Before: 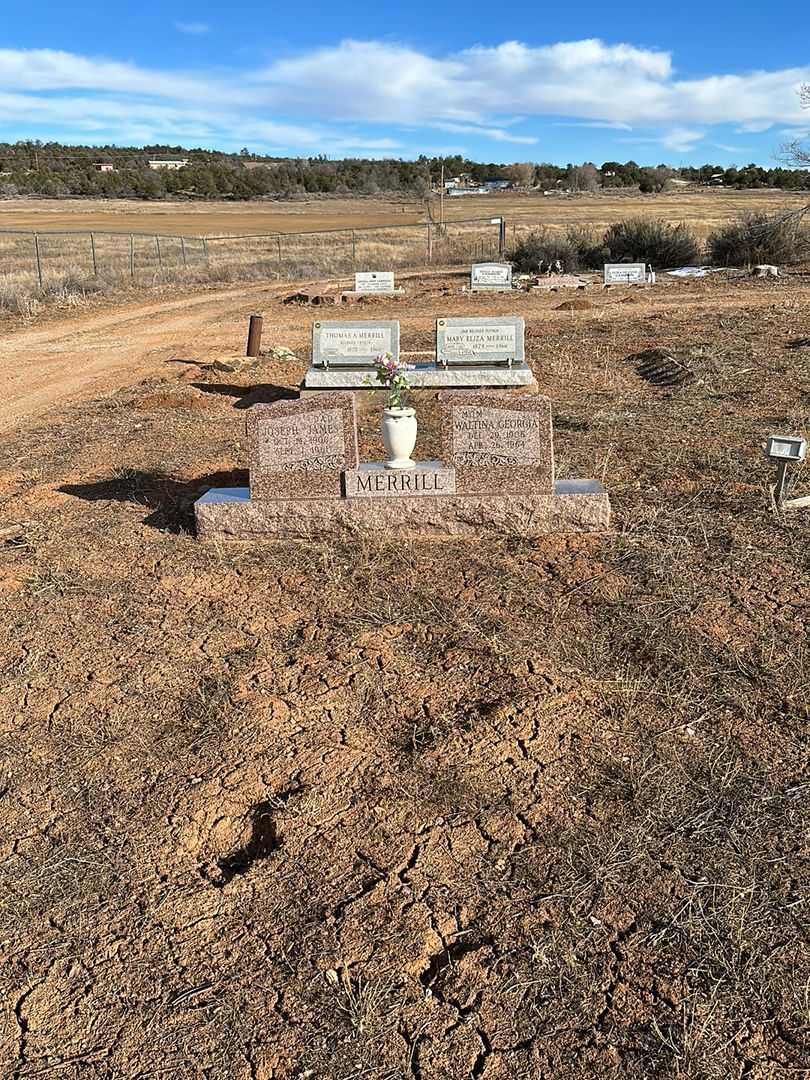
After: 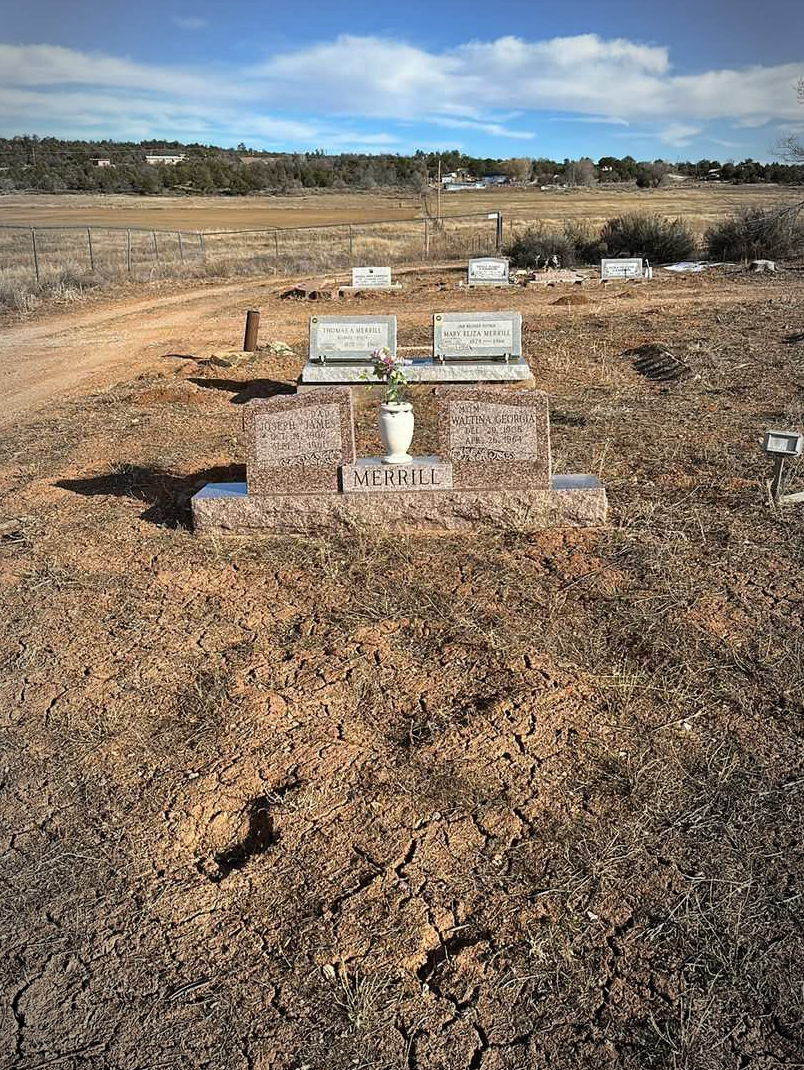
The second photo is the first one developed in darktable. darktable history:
crop: left 0.434%, top 0.485%, right 0.244%, bottom 0.386%
vignetting: automatic ratio true
